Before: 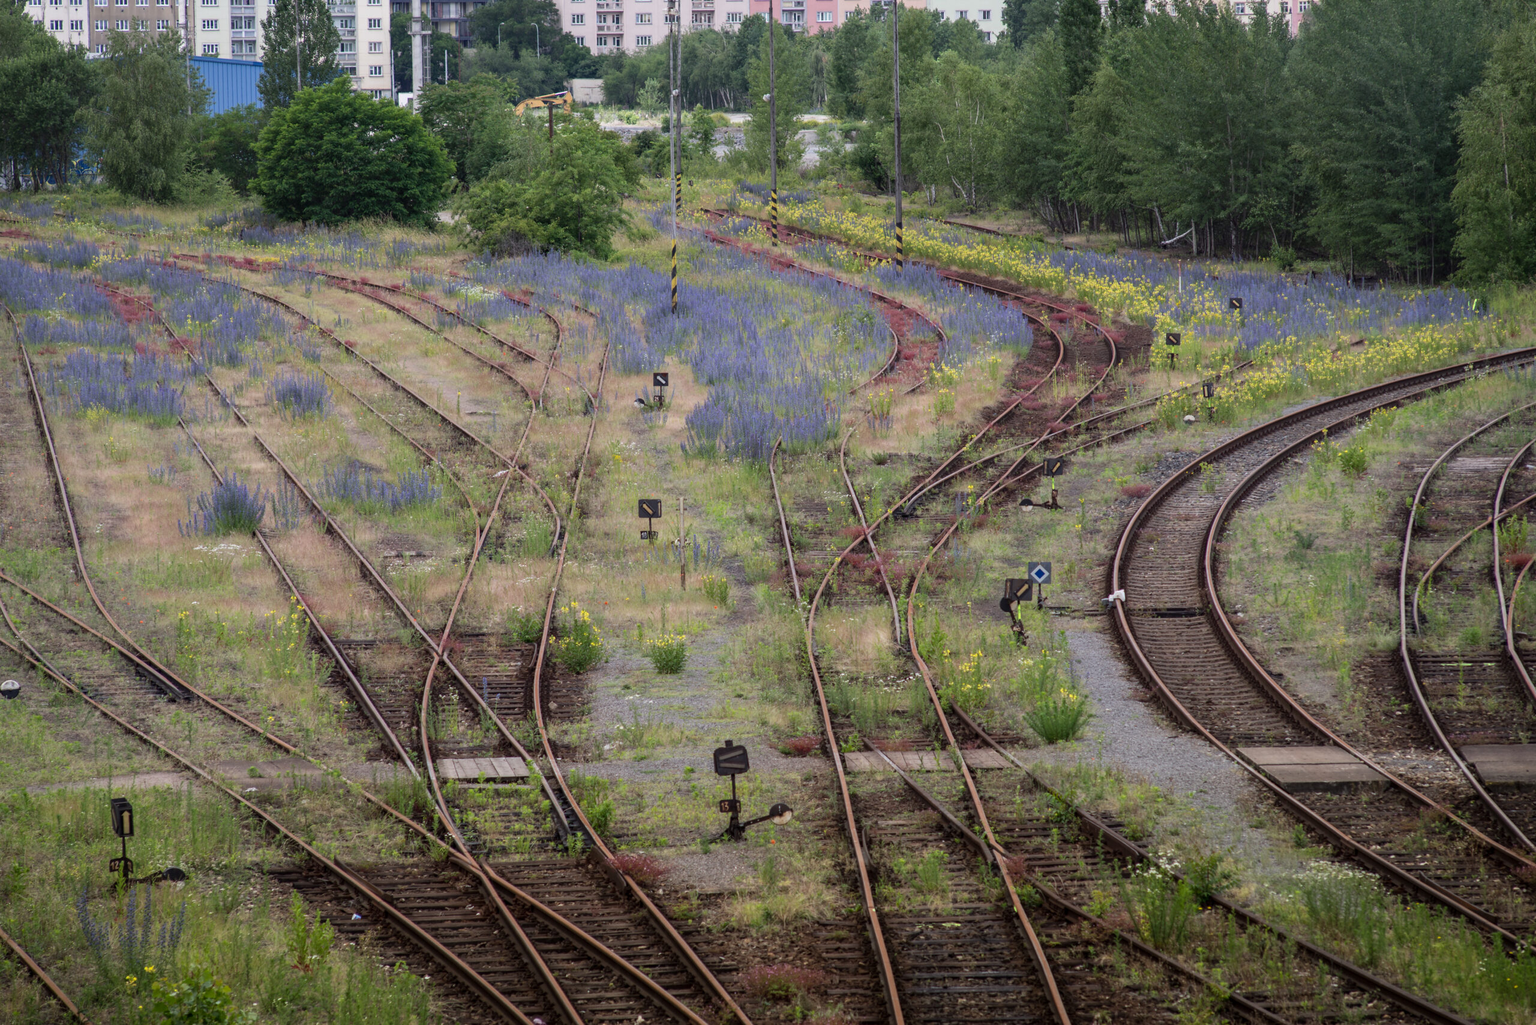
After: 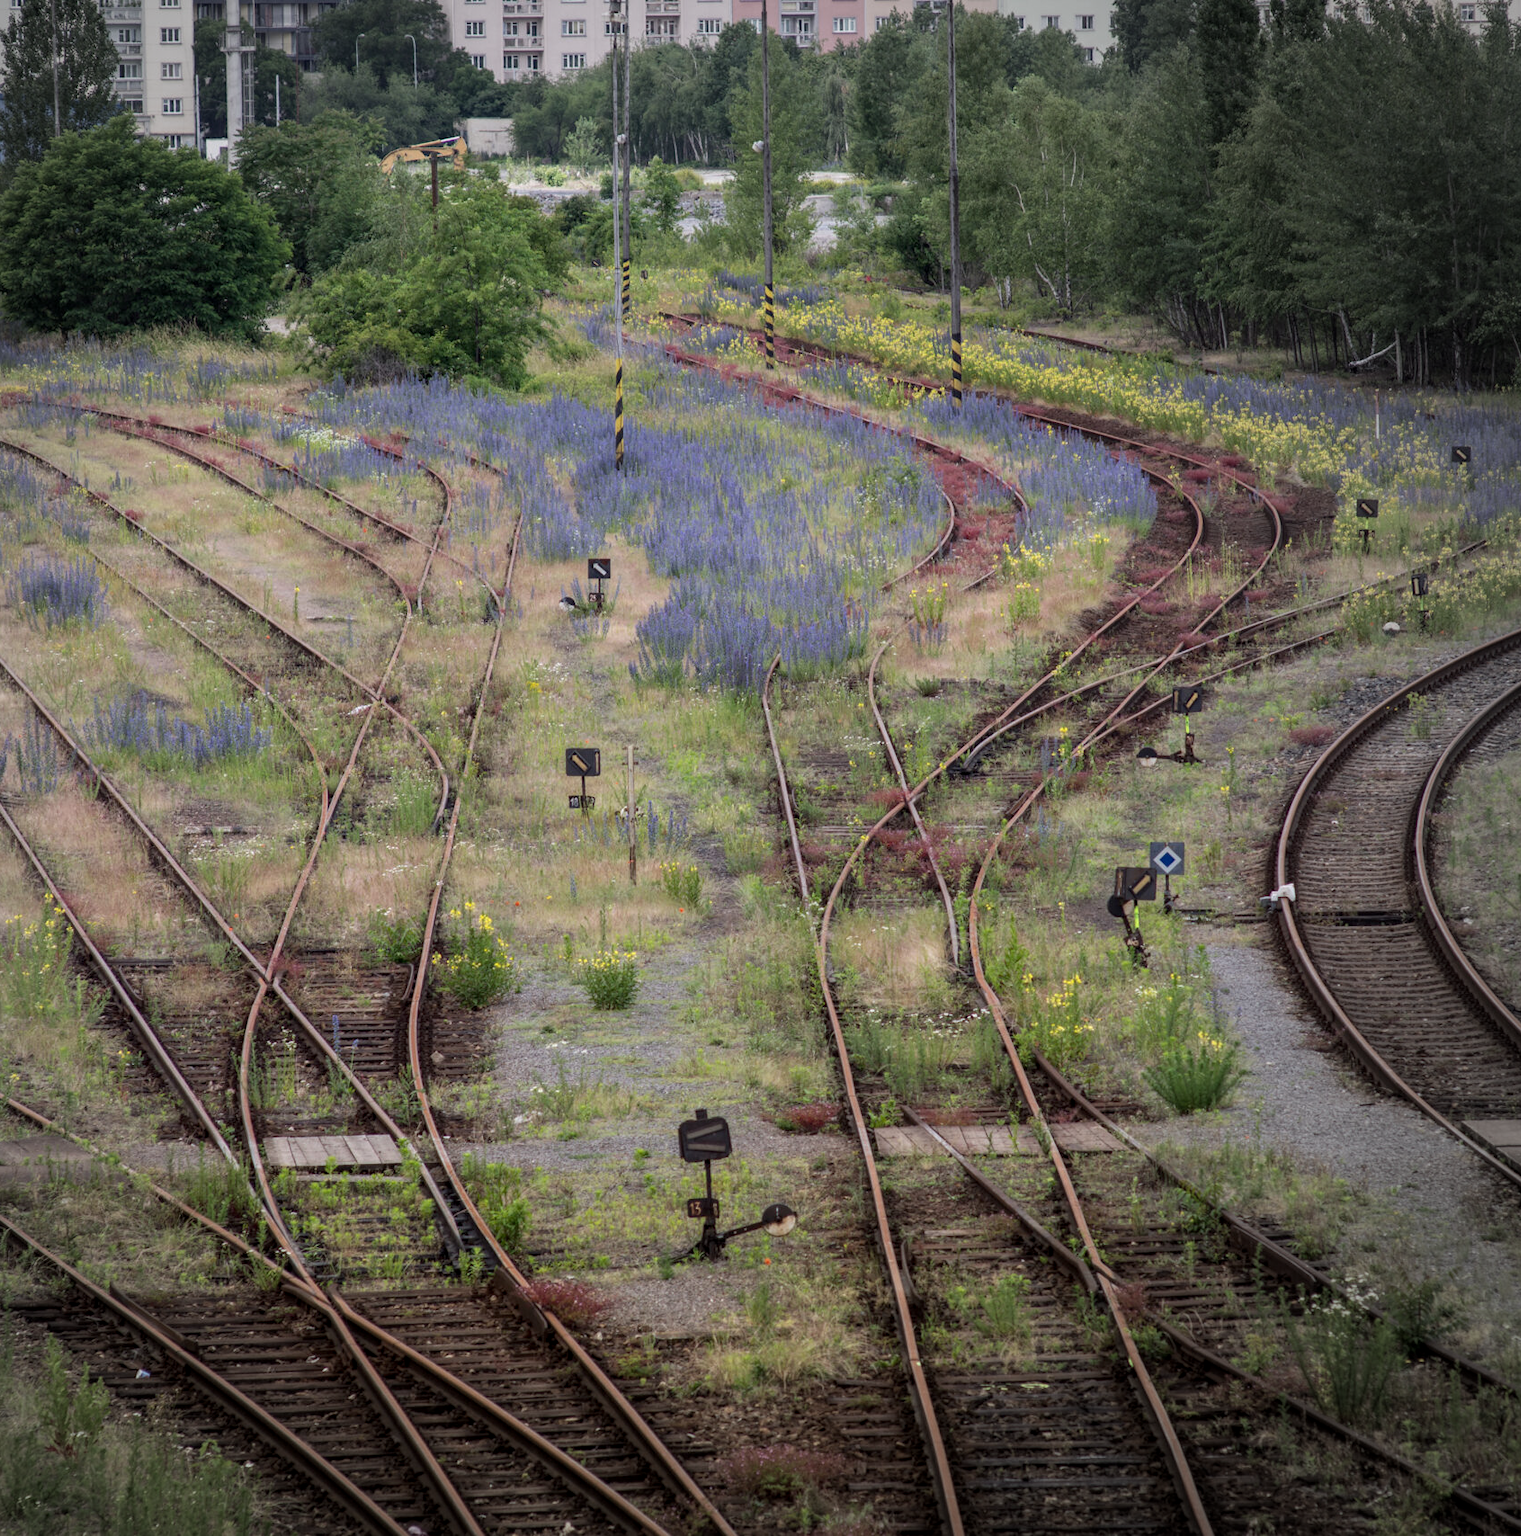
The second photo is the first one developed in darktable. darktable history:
local contrast: highlights 102%, shadows 100%, detail 120%, midtone range 0.2
crop: left 17.005%, right 16.869%
vignetting: fall-off start 71.4%, center (-0.149, 0.01)
